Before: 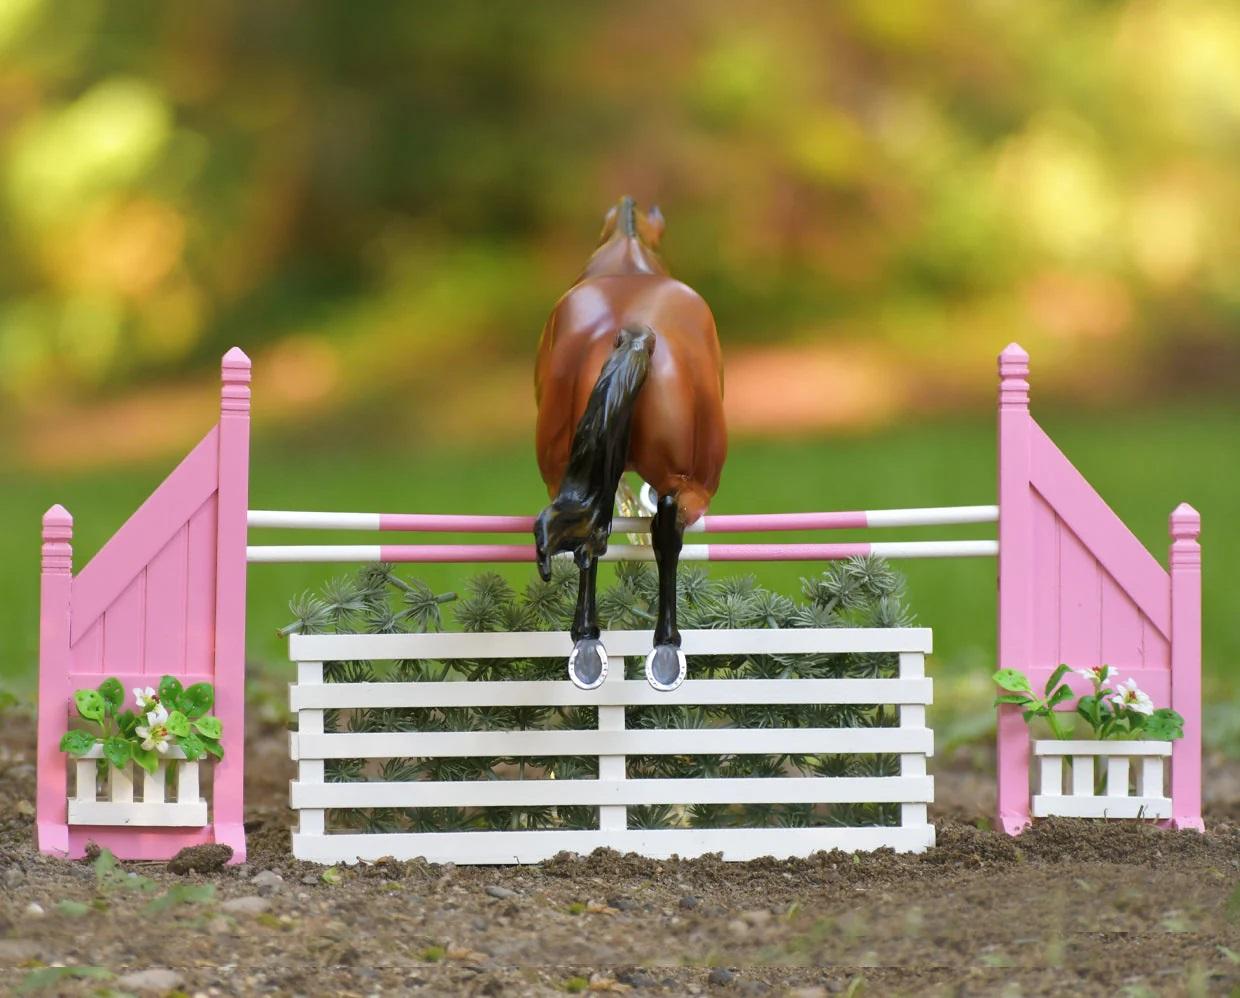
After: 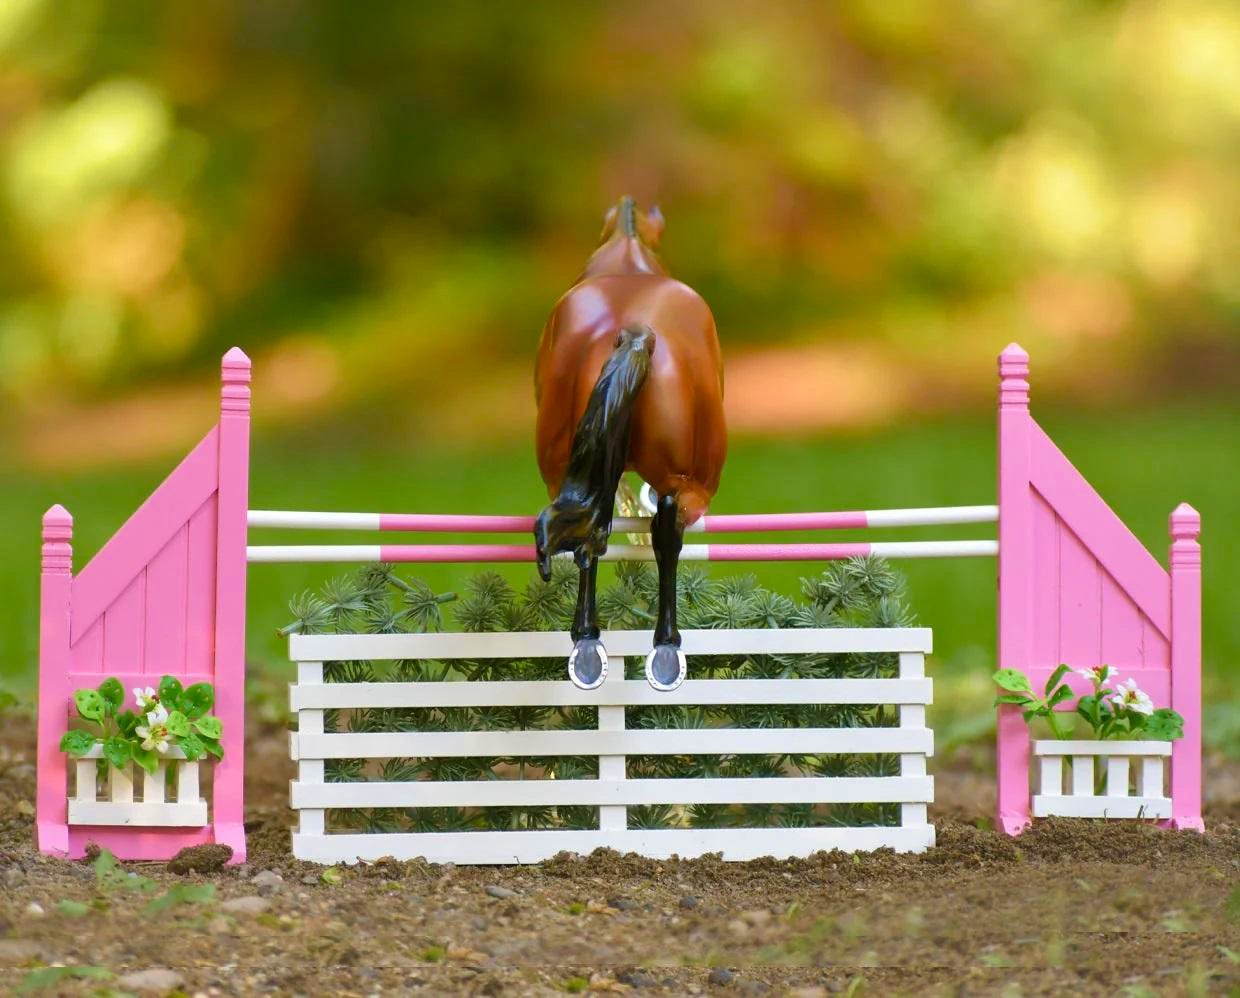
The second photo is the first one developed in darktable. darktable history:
color balance rgb: perceptual saturation grading › global saturation 20%, perceptual saturation grading › highlights -25%, perceptual saturation grading › shadows 25%
velvia: strength 45%
